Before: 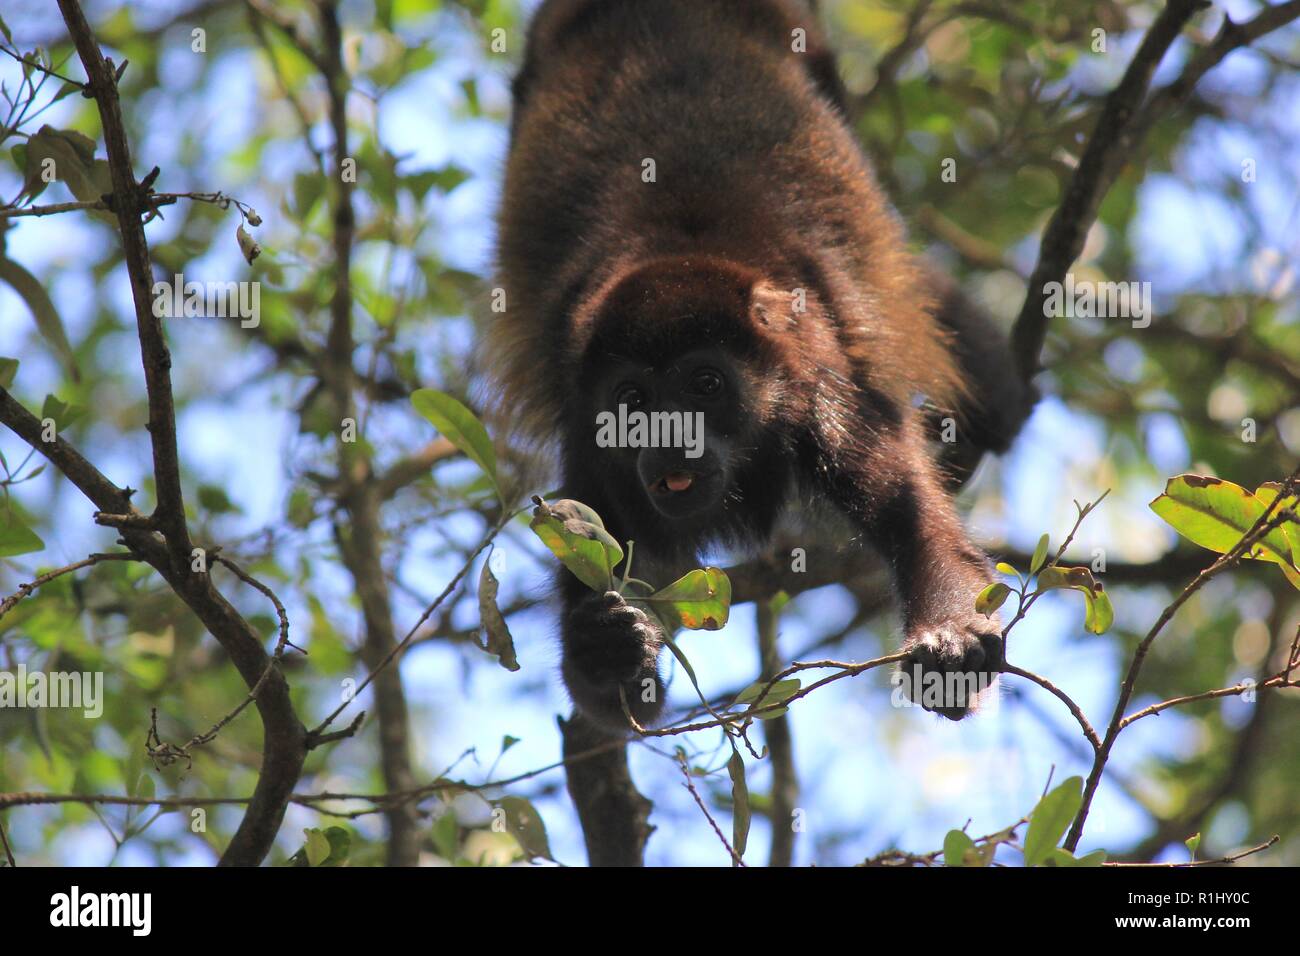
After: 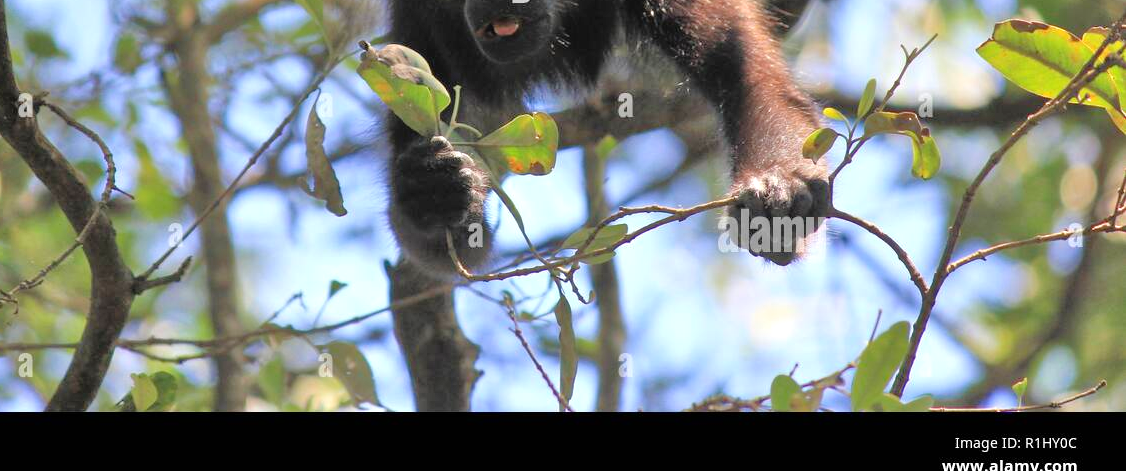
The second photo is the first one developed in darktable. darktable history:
crop and rotate: left 13.322%, top 47.74%, bottom 2.911%
tone equalizer: -7 EV 0.161 EV, -6 EV 0.622 EV, -5 EV 1.11 EV, -4 EV 1.37 EV, -3 EV 1.16 EV, -2 EV 0.6 EV, -1 EV 0.154 EV, luminance estimator HSV value / RGB max
